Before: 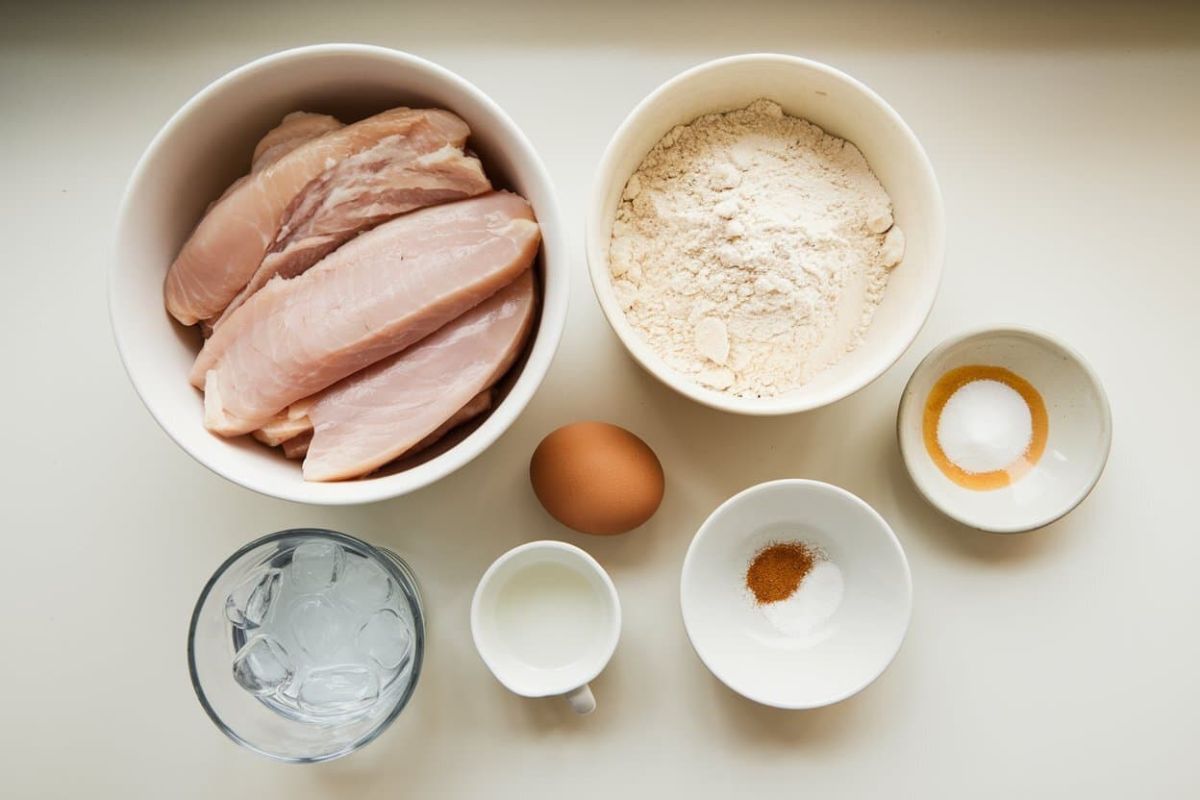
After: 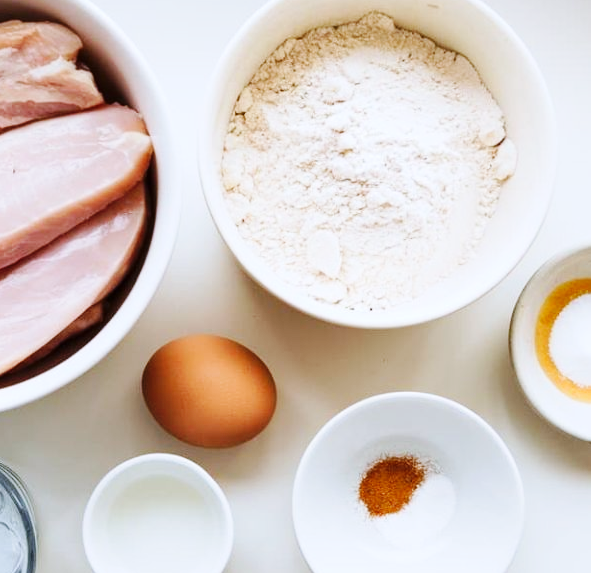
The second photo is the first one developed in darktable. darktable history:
color calibration: gray › normalize channels true, illuminant as shot in camera, x 0.37, y 0.382, temperature 4320.5 K, gamut compression 0.02
base curve: curves: ch0 [(0, 0) (0.032, 0.025) (0.121, 0.166) (0.206, 0.329) (0.605, 0.79) (1, 1)], preserve colors none
crop: left 32.346%, top 10.935%, right 18.393%, bottom 17.415%
